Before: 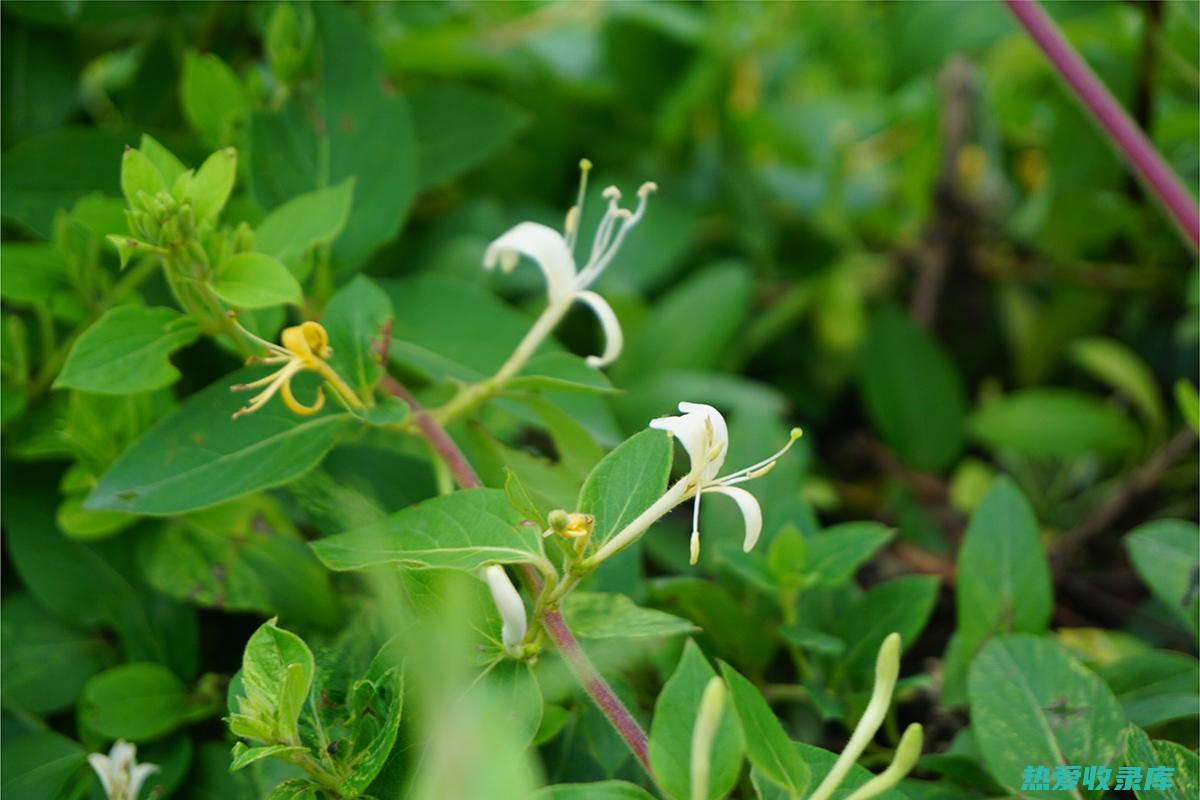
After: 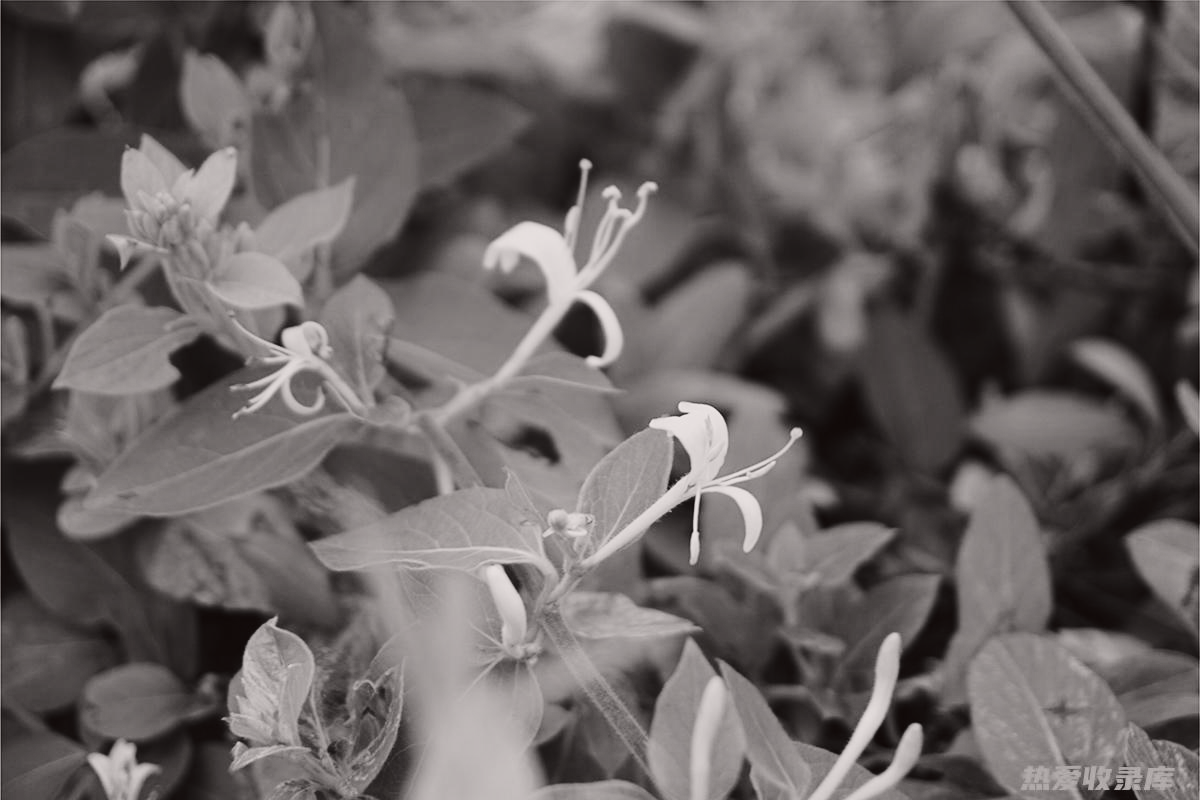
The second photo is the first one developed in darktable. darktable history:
tone curve: curves: ch0 [(0, 0.019) (0.204, 0.162) (0.491, 0.519) (0.748, 0.765) (1, 0.919)]; ch1 [(0, 0) (0.179, 0.173) (0.322, 0.32) (0.442, 0.447) (0.496, 0.504) (0.566, 0.585) (0.761, 0.803) (1, 1)]; ch2 [(0, 0) (0.434, 0.447) (0.483, 0.487) (0.555, 0.563) (0.697, 0.68) (1, 1)], color space Lab, independent channels, preserve colors none
contrast brightness saturation: saturation -1
